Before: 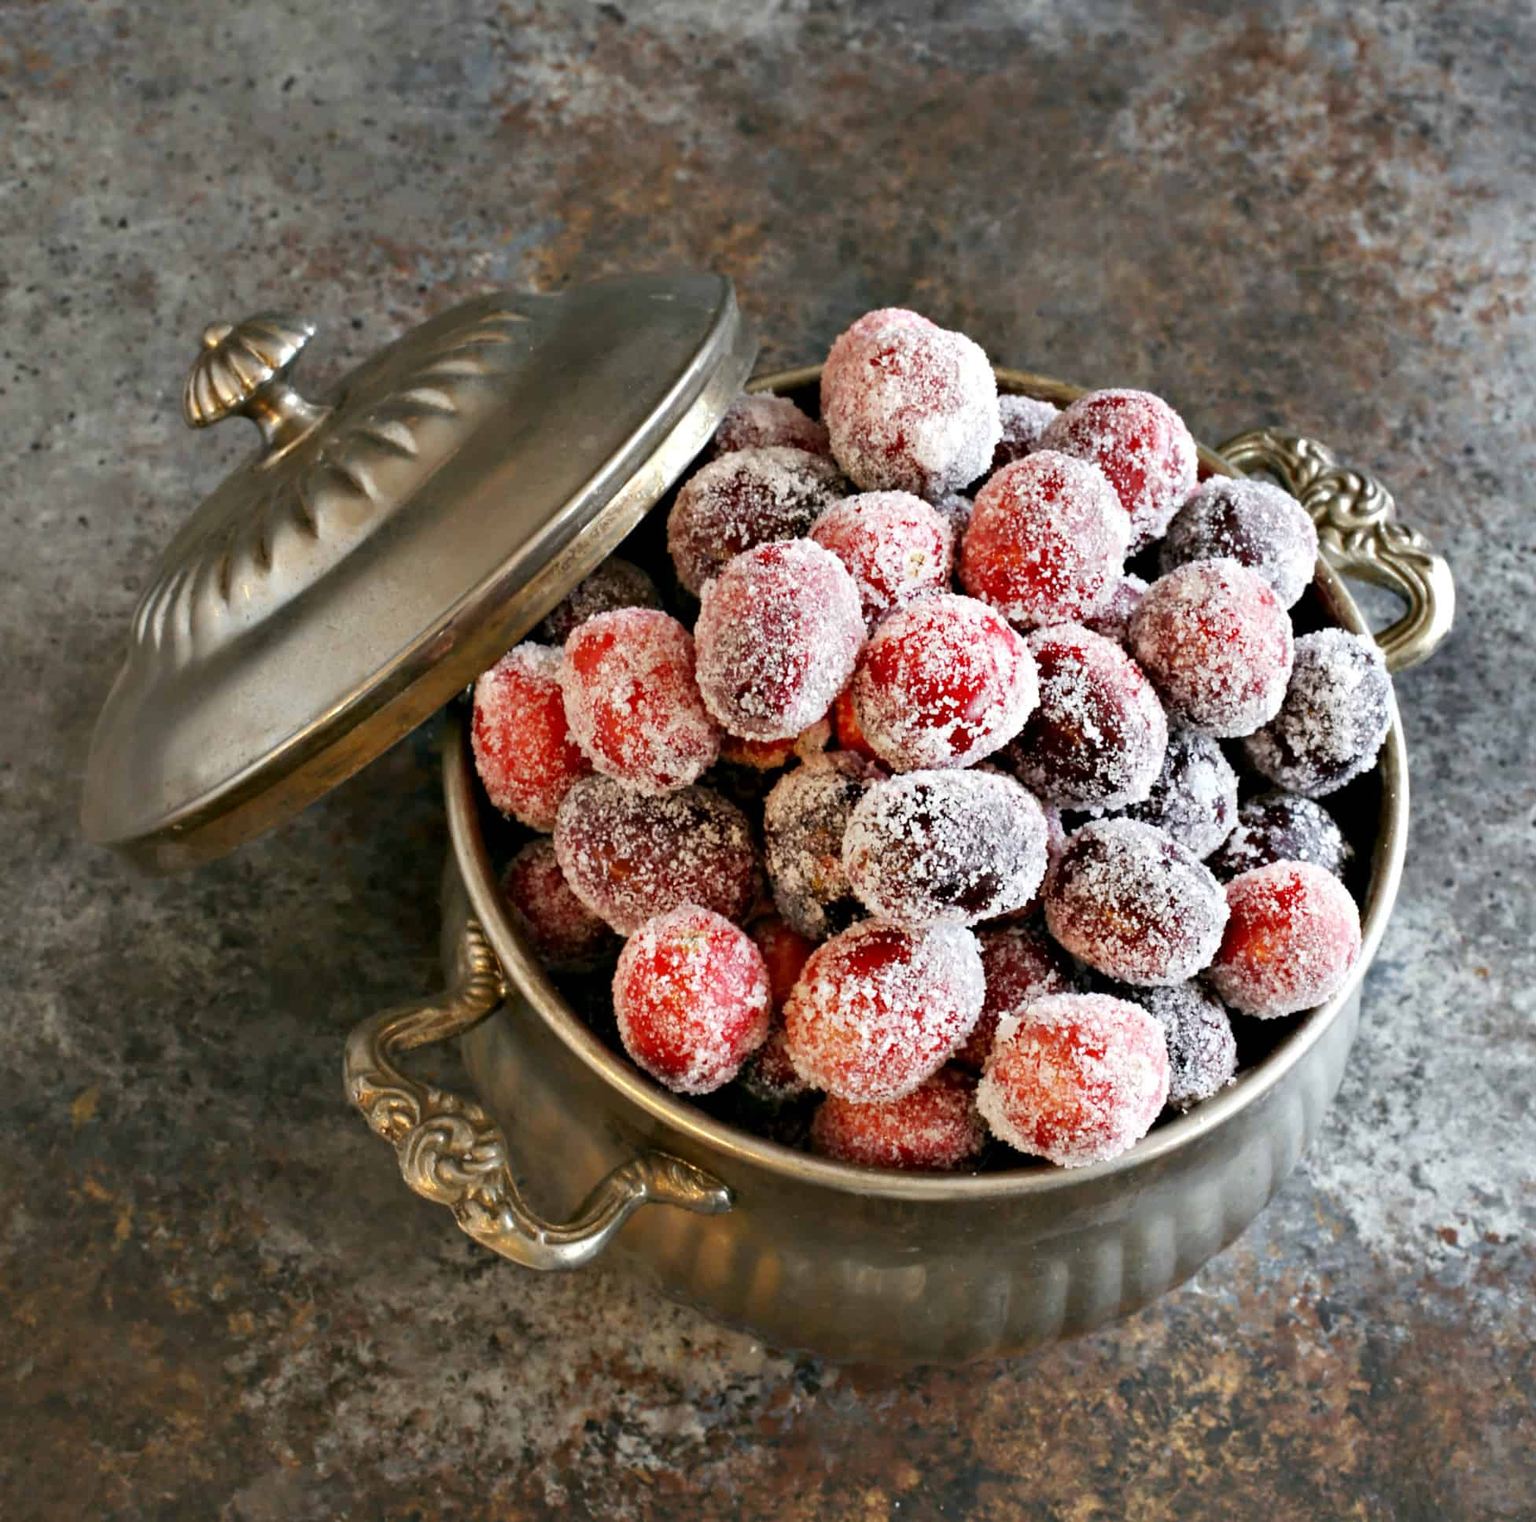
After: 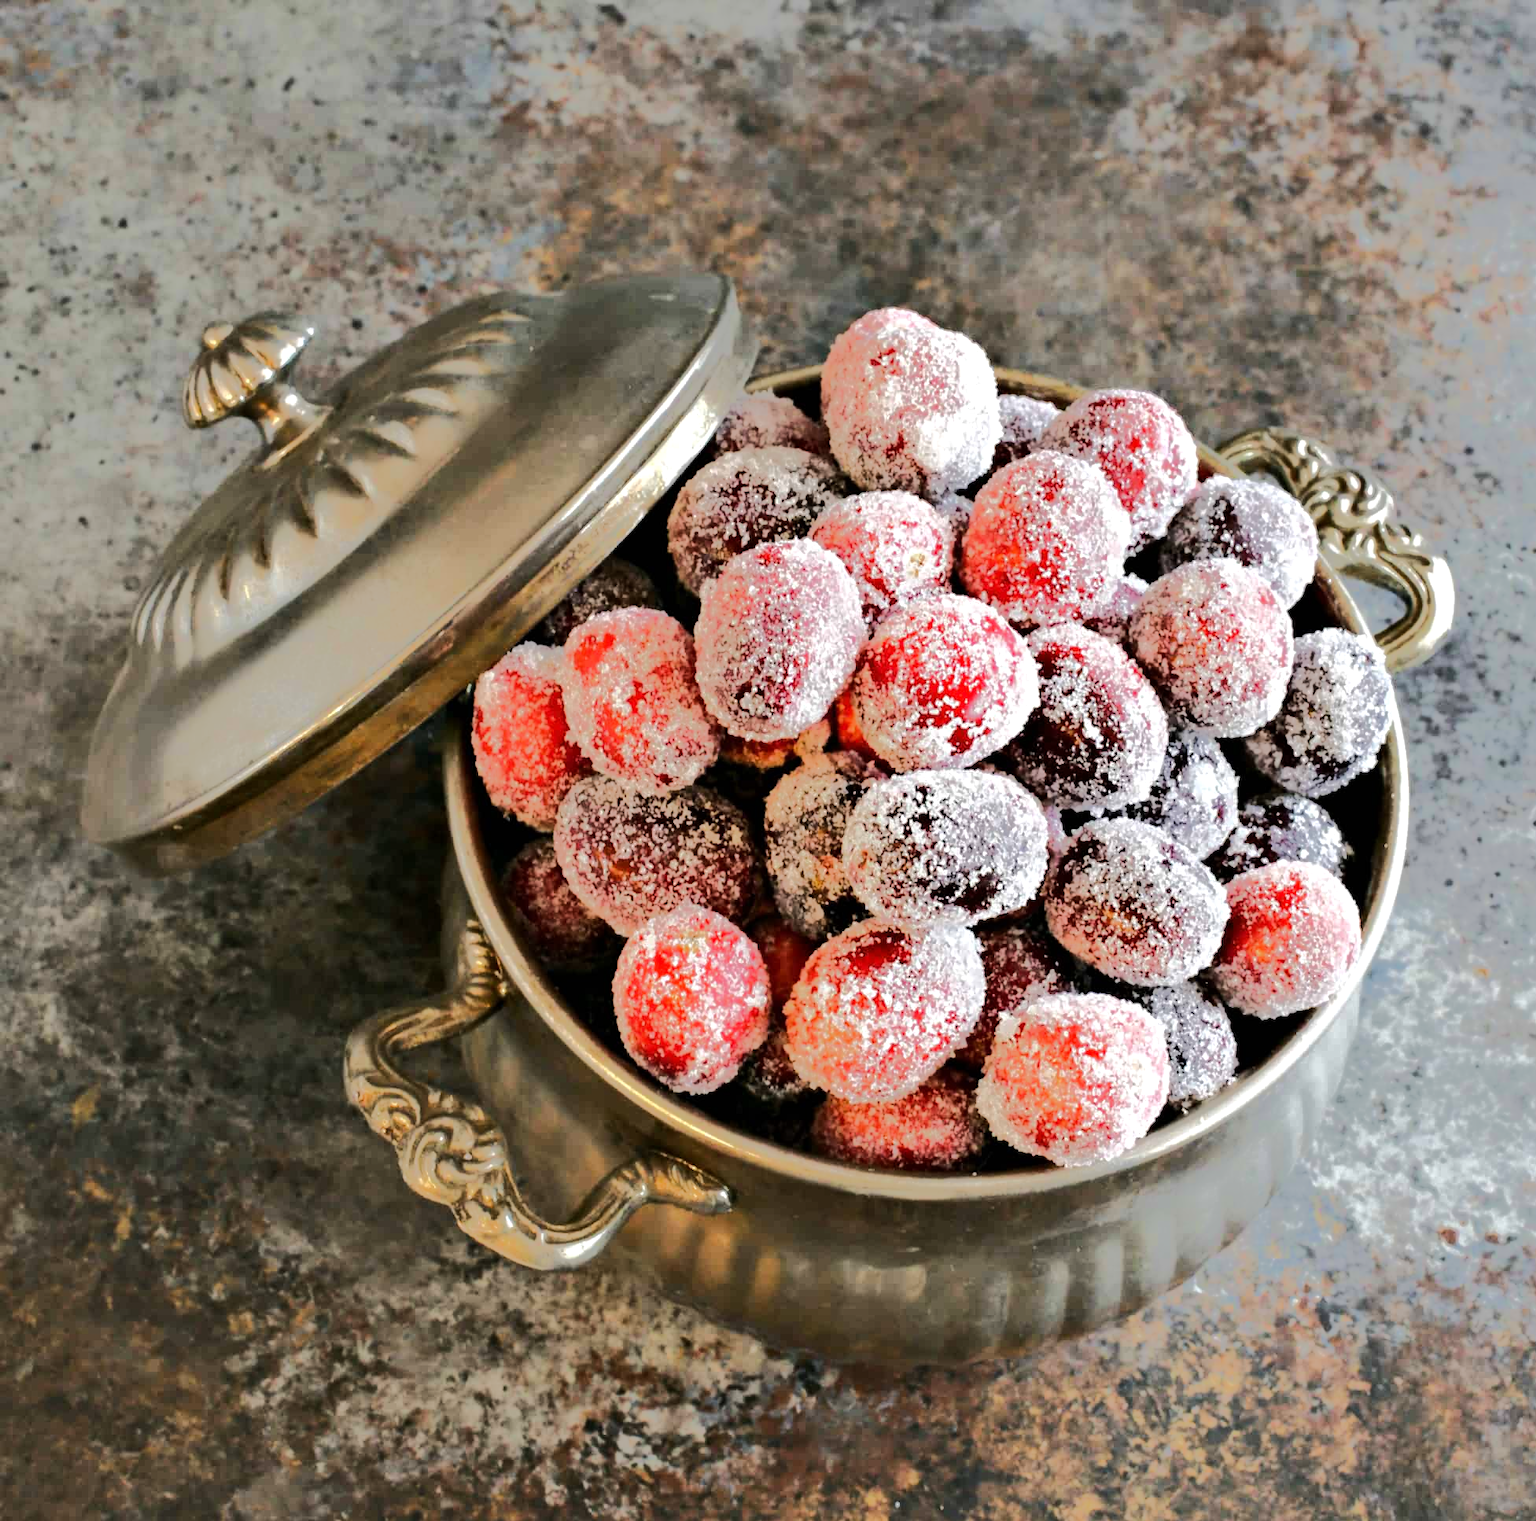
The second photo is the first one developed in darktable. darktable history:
tone equalizer: -8 EV -0.515 EV, -7 EV -0.312 EV, -6 EV -0.081 EV, -5 EV 0.389 EV, -4 EV 0.952 EV, -3 EV 0.826 EV, -2 EV -0.005 EV, -1 EV 0.136 EV, +0 EV -0.026 EV, edges refinement/feathering 500, mask exposure compensation -1.57 EV, preserve details no
